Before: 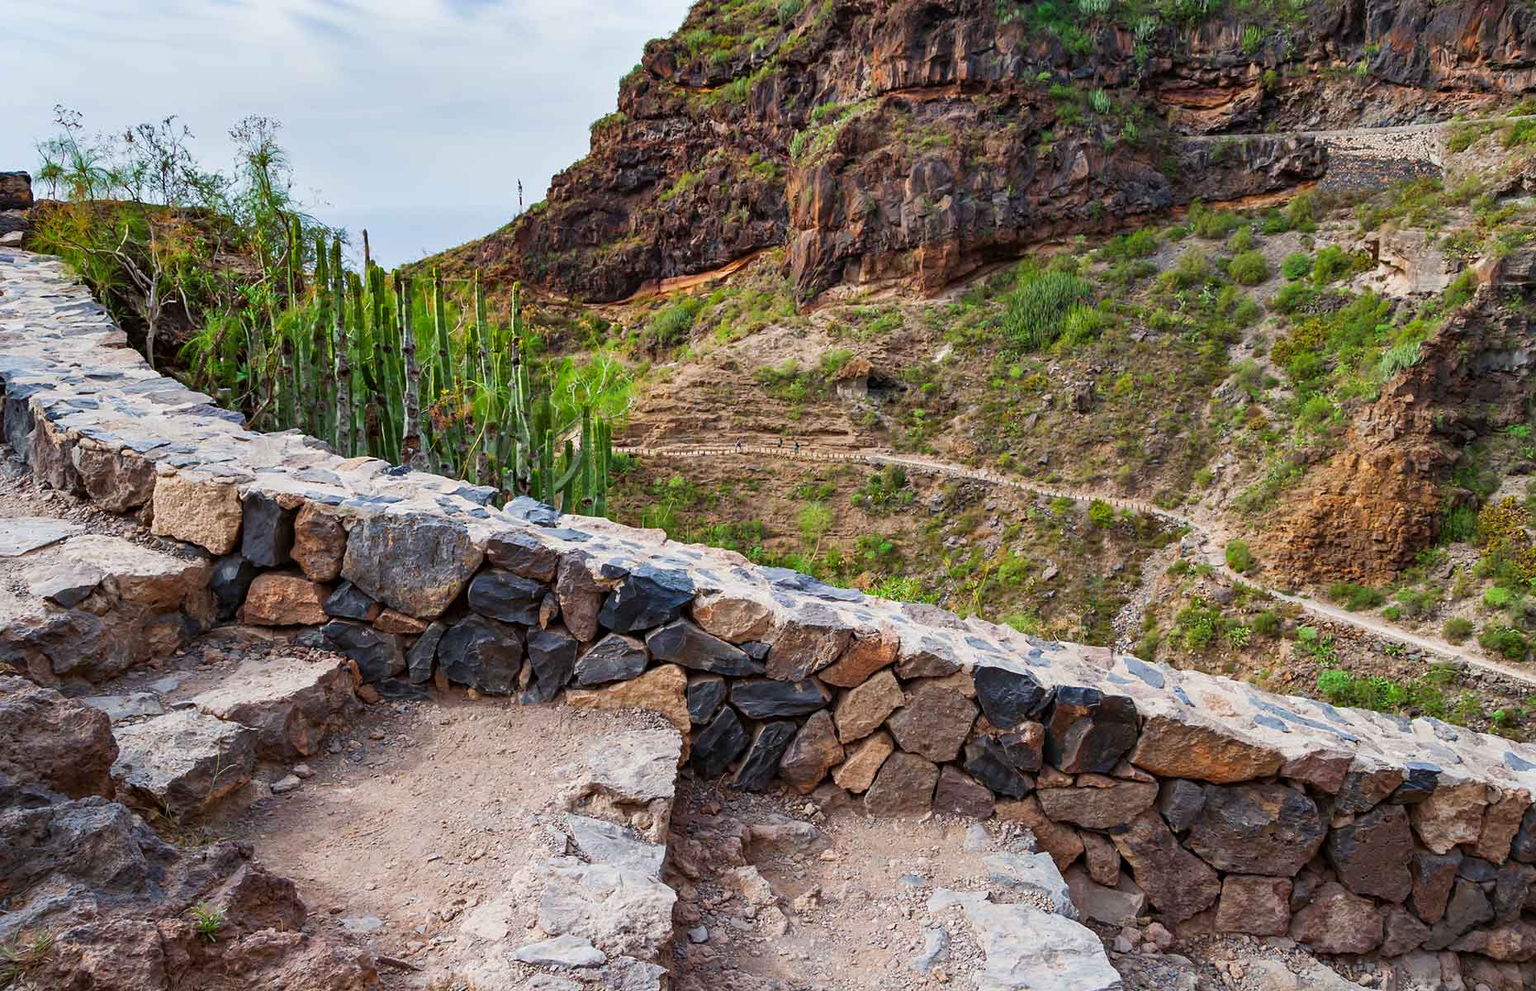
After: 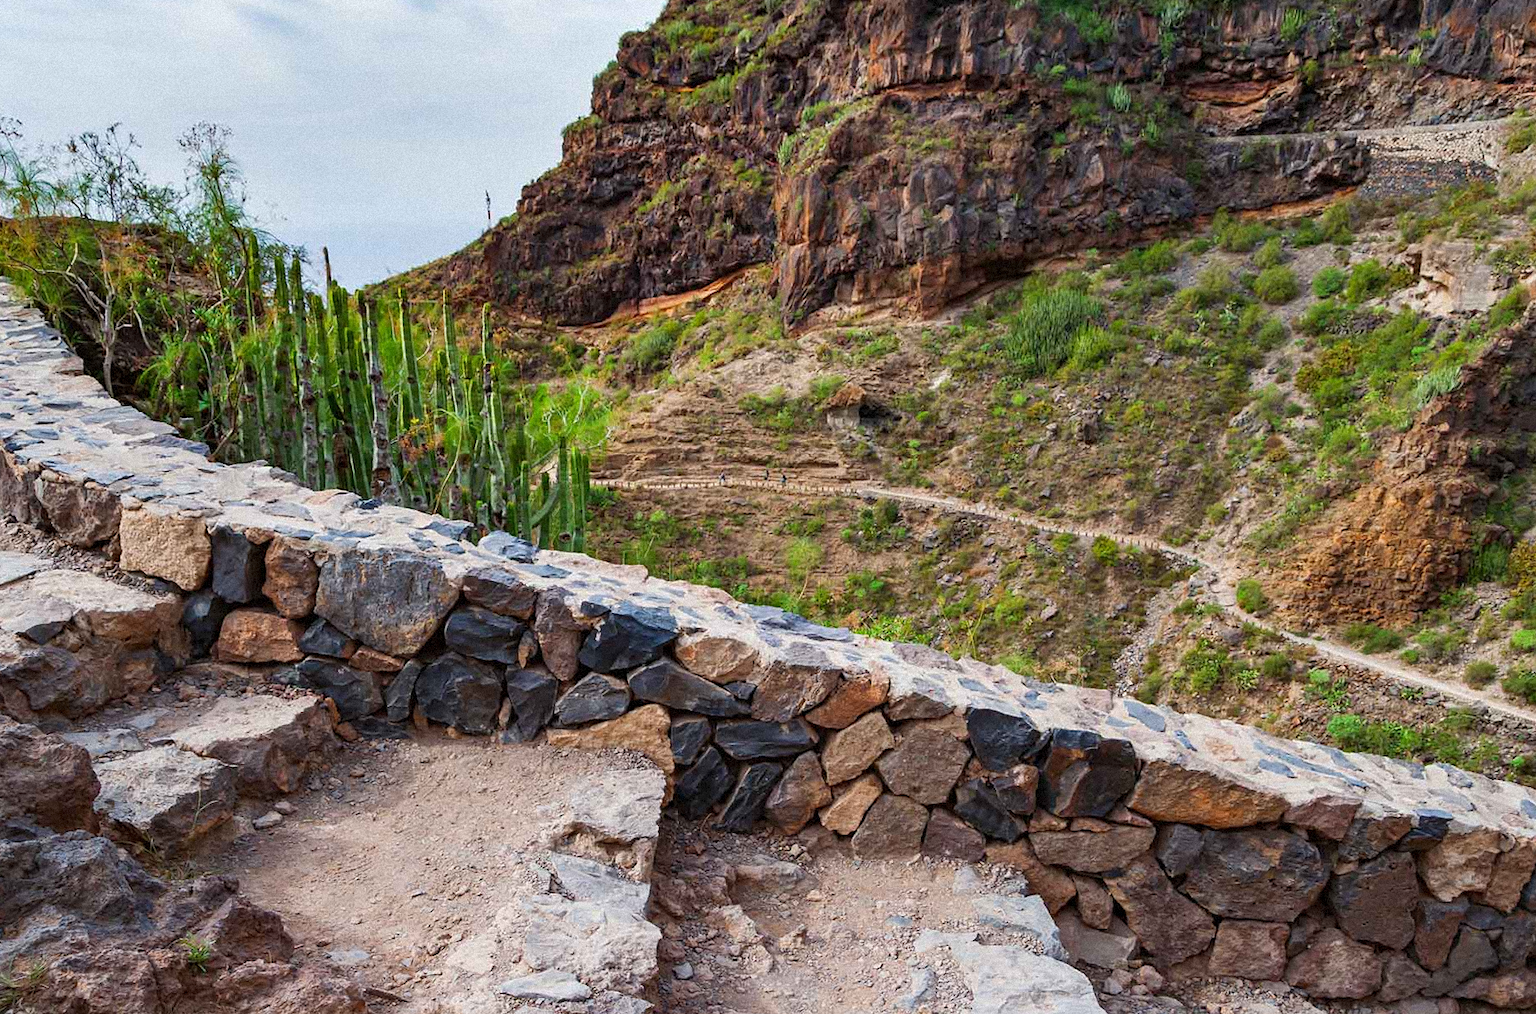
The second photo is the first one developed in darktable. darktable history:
grain: mid-tones bias 0%
rotate and perspective: rotation 0.074°, lens shift (vertical) 0.096, lens shift (horizontal) -0.041, crop left 0.043, crop right 0.952, crop top 0.024, crop bottom 0.979
